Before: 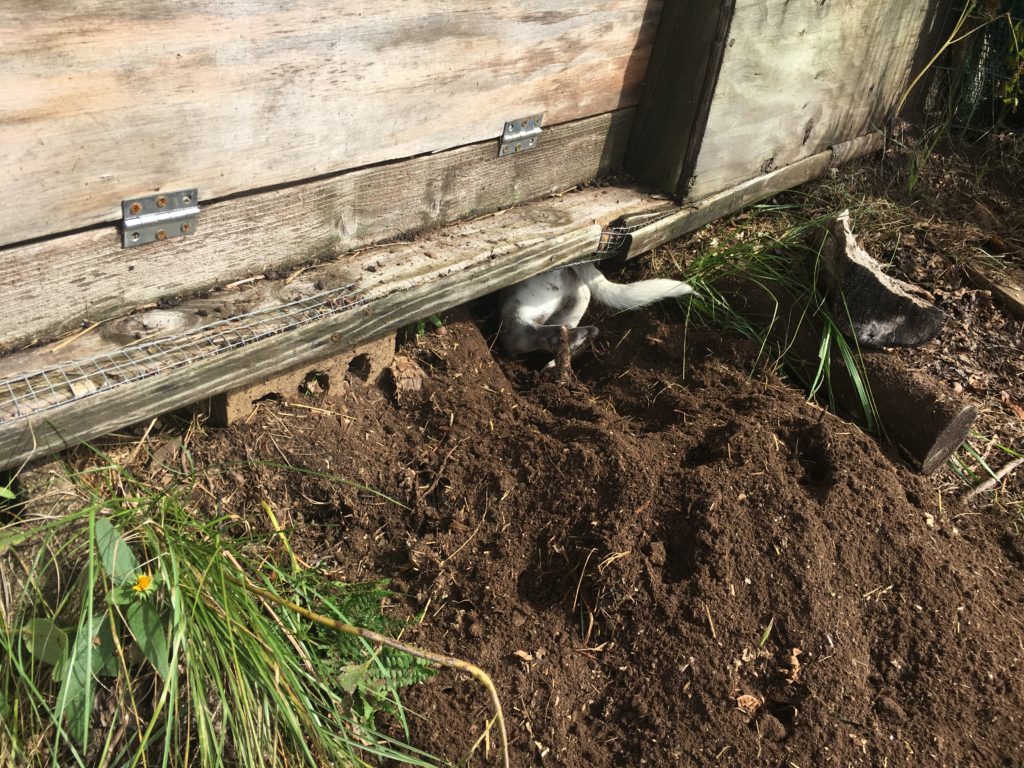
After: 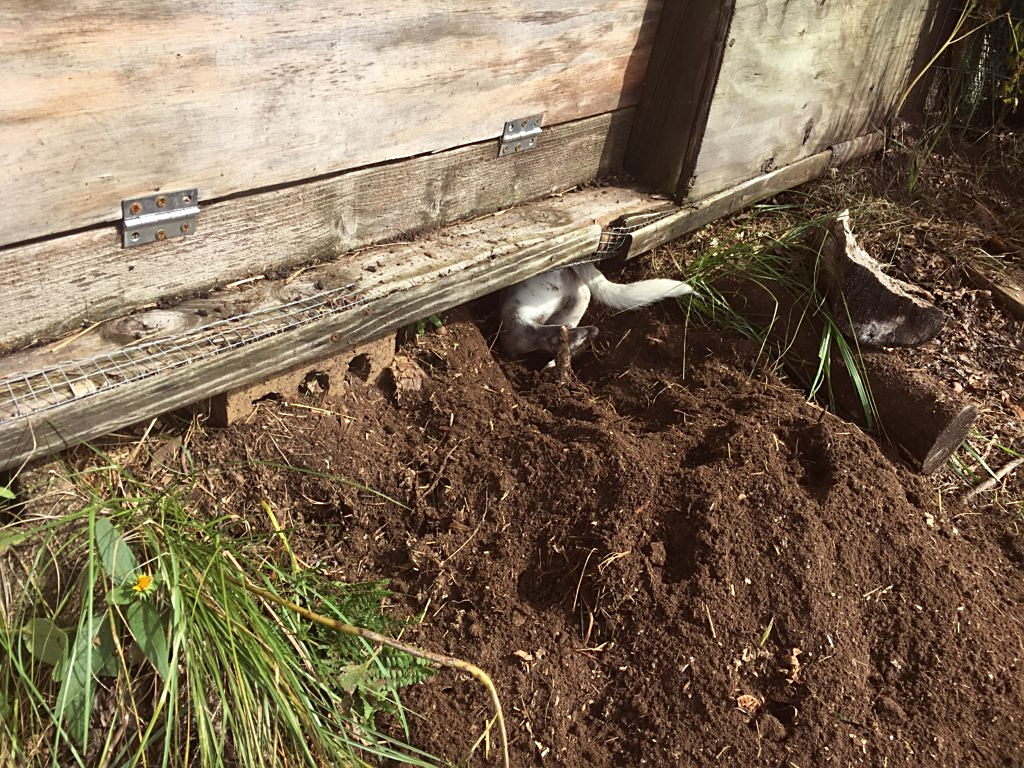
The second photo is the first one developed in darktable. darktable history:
color balance: mode lift, gamma, gain (sRGB), lift [1, 1.049, 1, 1]
sharpen: radius 1.864, amount 0.398, threshold 1.271
